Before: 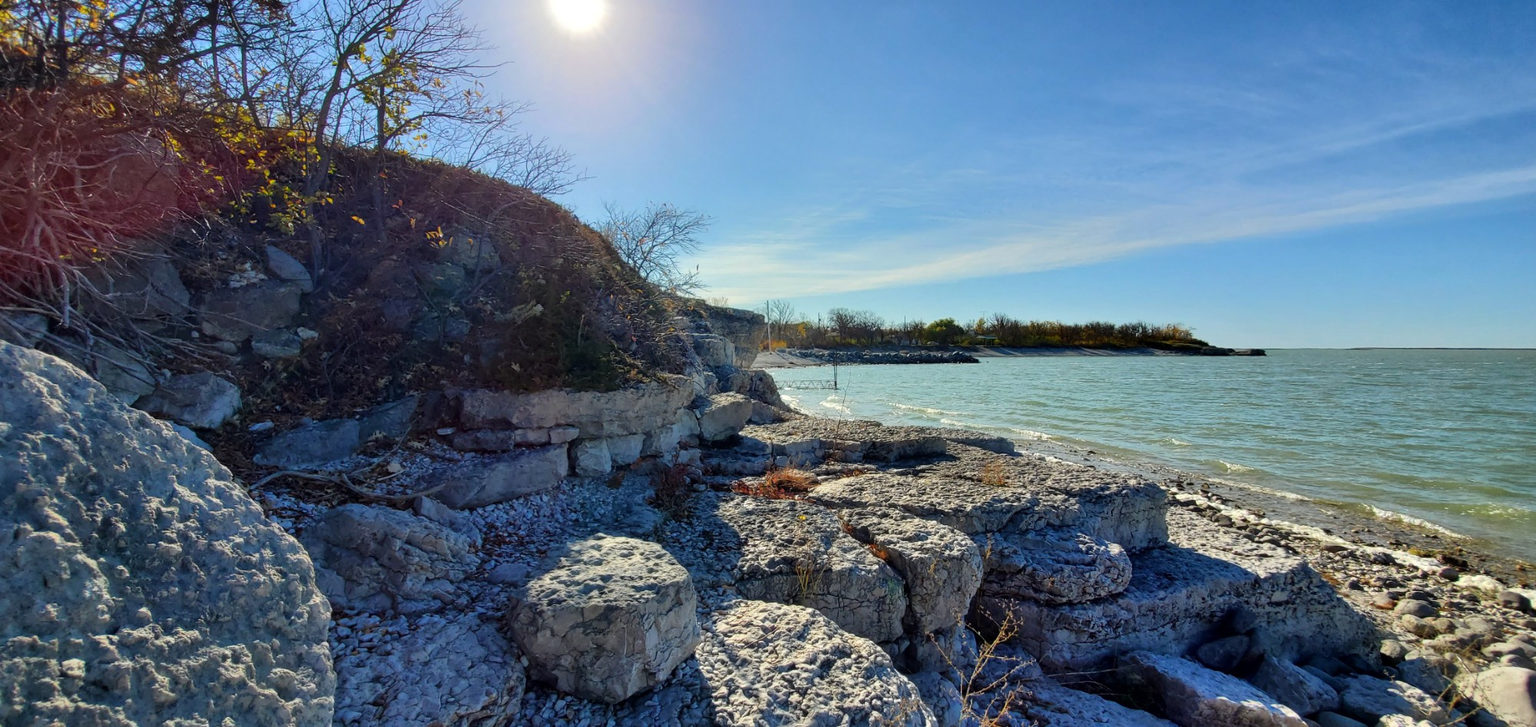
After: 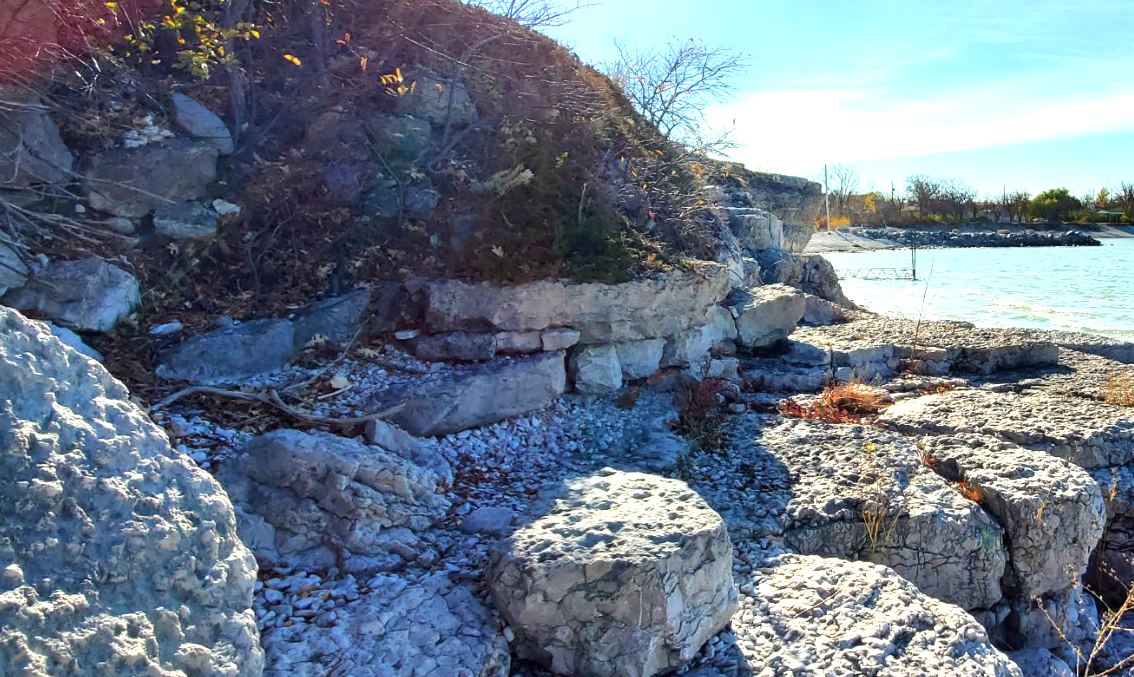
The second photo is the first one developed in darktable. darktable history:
crop: left 8.713%, top 23.983%, right 34.545%, bottom 4.504%
exposure: black level correction 0, exposure 1.106 EV, compensate exposure bias true, compensate highlight preservation false
